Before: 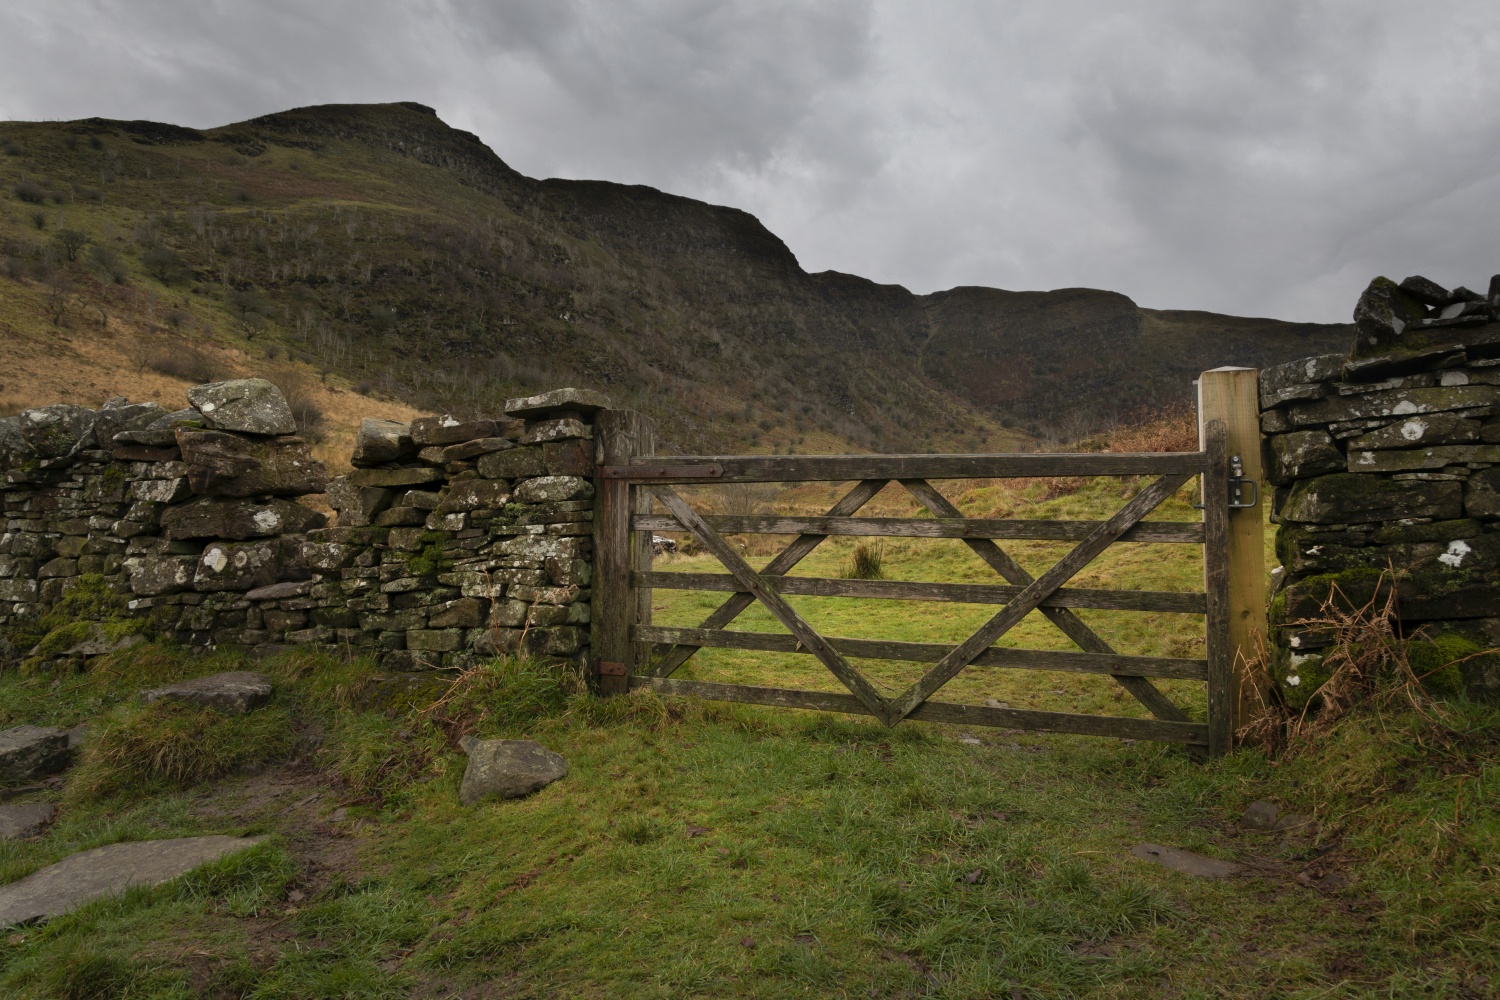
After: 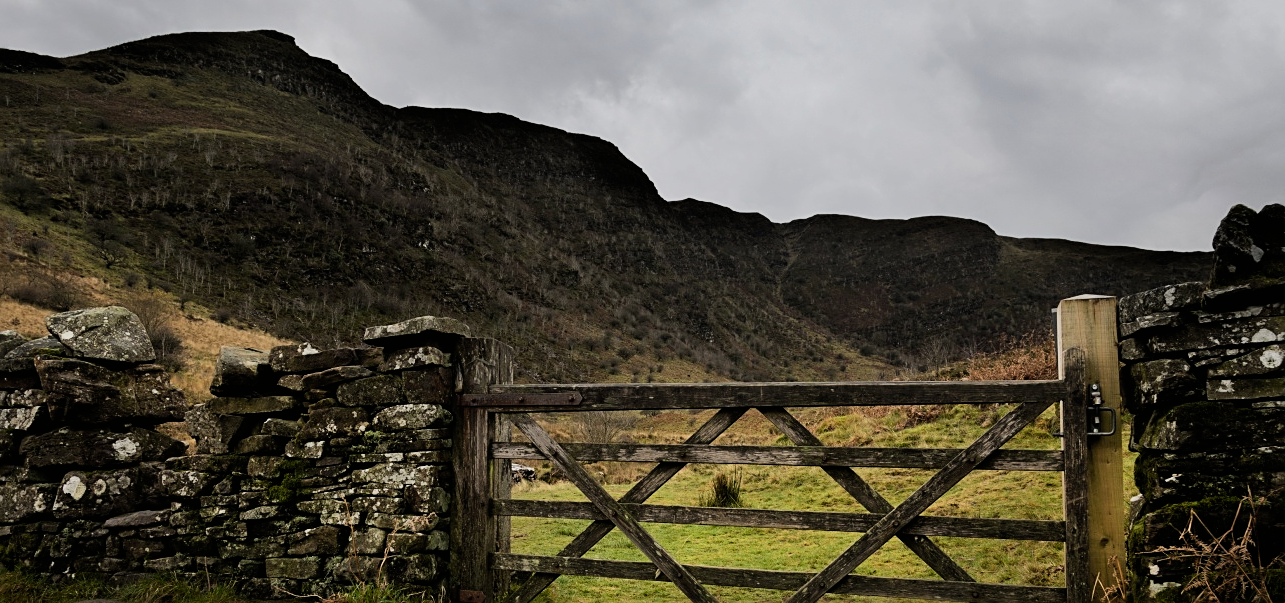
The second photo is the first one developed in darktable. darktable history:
sharpen: on, module defaults
contrast brightness saturation: contrast 0.1, brightness 0.036, saturation 0.093
crop and rotate: left 9.428%, top 7.296%, right 4.895%, bottom 32.328%
filmic rgb: black relative exposure -7.5 EV, white relative exposure 4.99 EV, hardness 3.34, contrast 1.298
